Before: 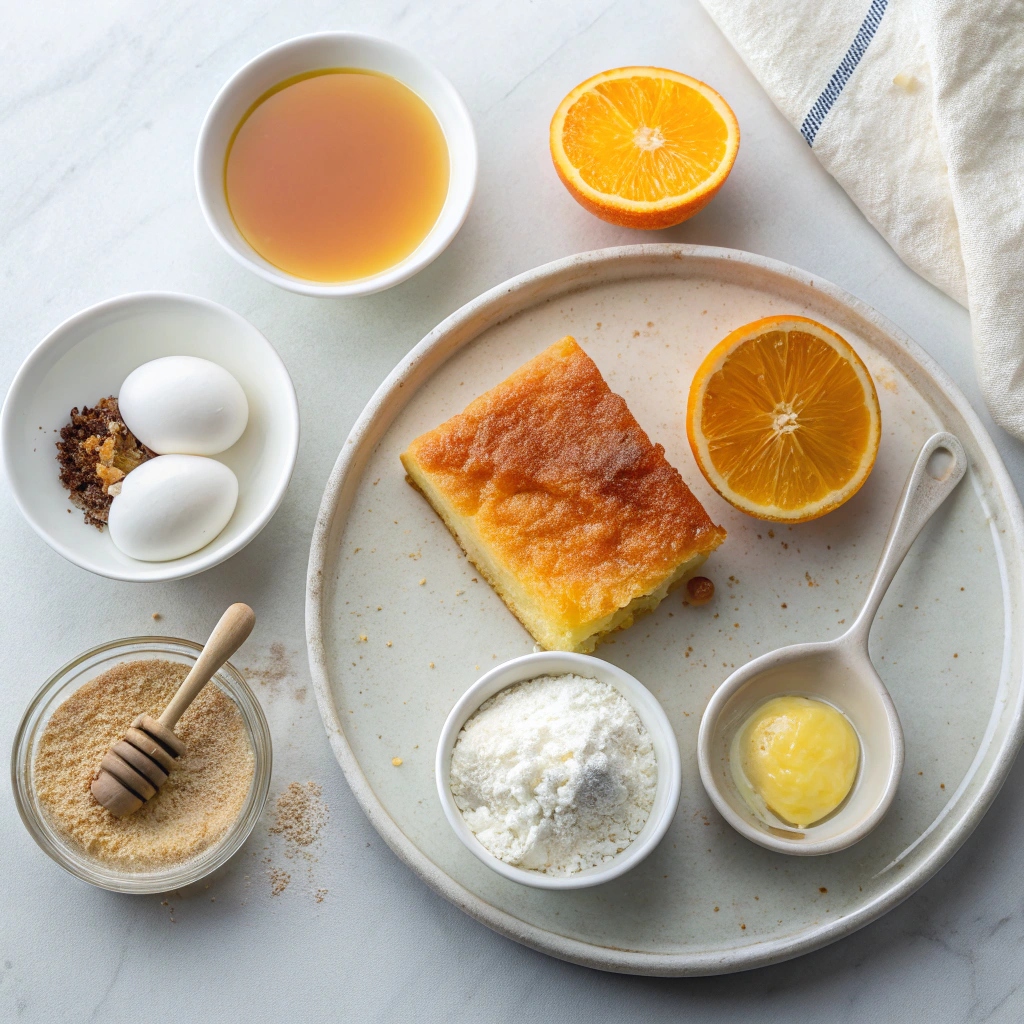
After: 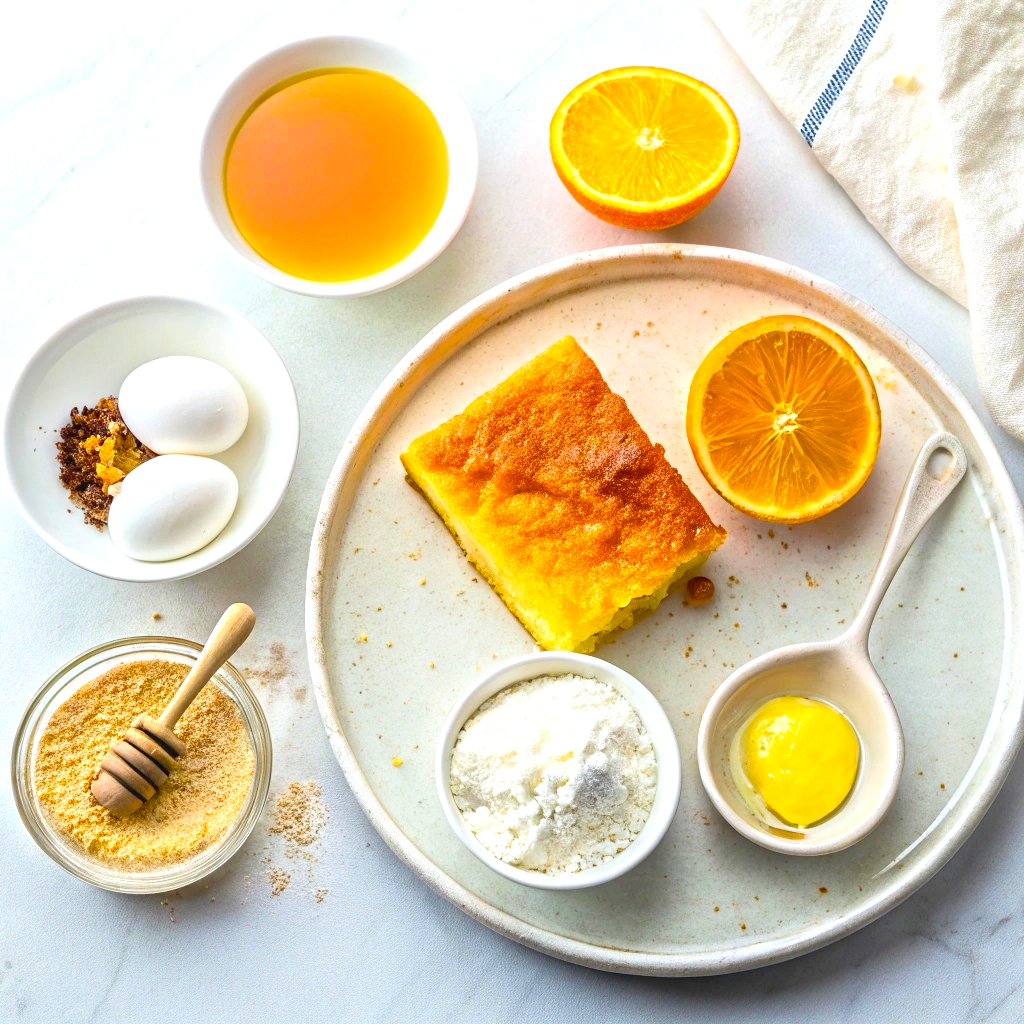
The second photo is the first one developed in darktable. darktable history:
color balance rgb: linear chroma grading › shadows -10%, linear chroma grading › global chroma 20%, perceptual saturation grading › global saturation 15%, perceptual brilliance grading › global brilliance 30%, perceptual brilliance grading › highlights 12%, perceptual brilliance grading › mid-tones 24%, global vibrance 20%
tone equalizer: -8 EV -0.002 EV, -7 EV 0.005 EV, -6 EV -0.008 EV, -5 EV 0.007 EV, -4 EV -0.042 EV, -3 EV -0.233 EV, -2 EV -0.662 EV, -1 EV -0.983 EV, +0 EV -0.969 EV, smoothing diameter 2%, edges refinement/feathering 20, mask exposure compensation -1.57 EV, filter diffusion 5
